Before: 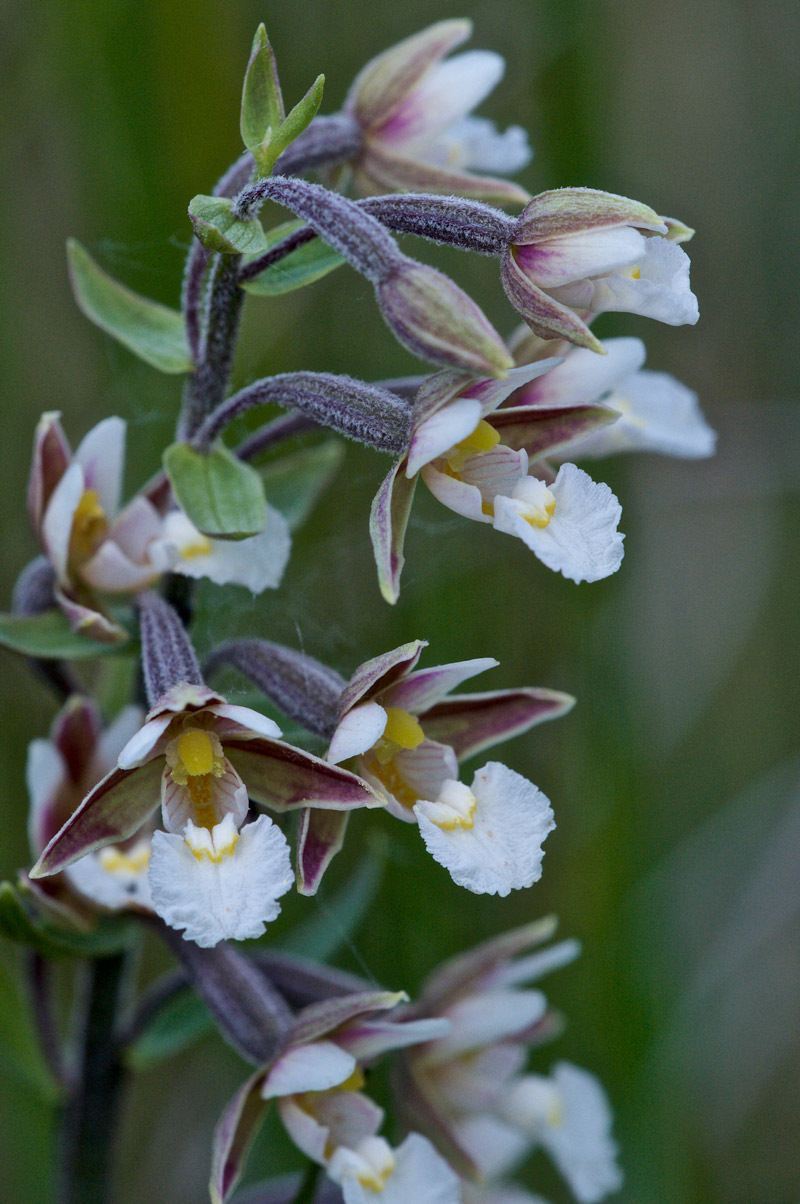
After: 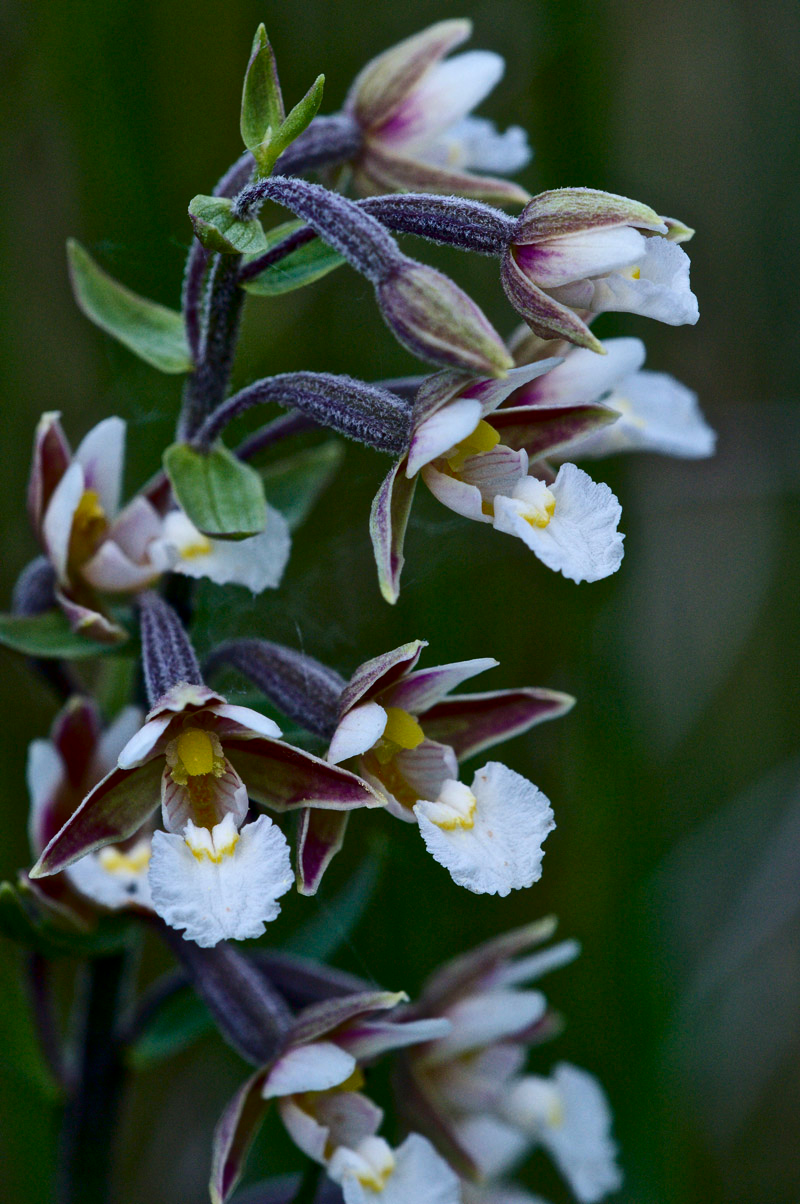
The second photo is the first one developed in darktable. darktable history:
contrast brightness saturation: contrast 0.206, brightness -0.11, saturation 0.206
